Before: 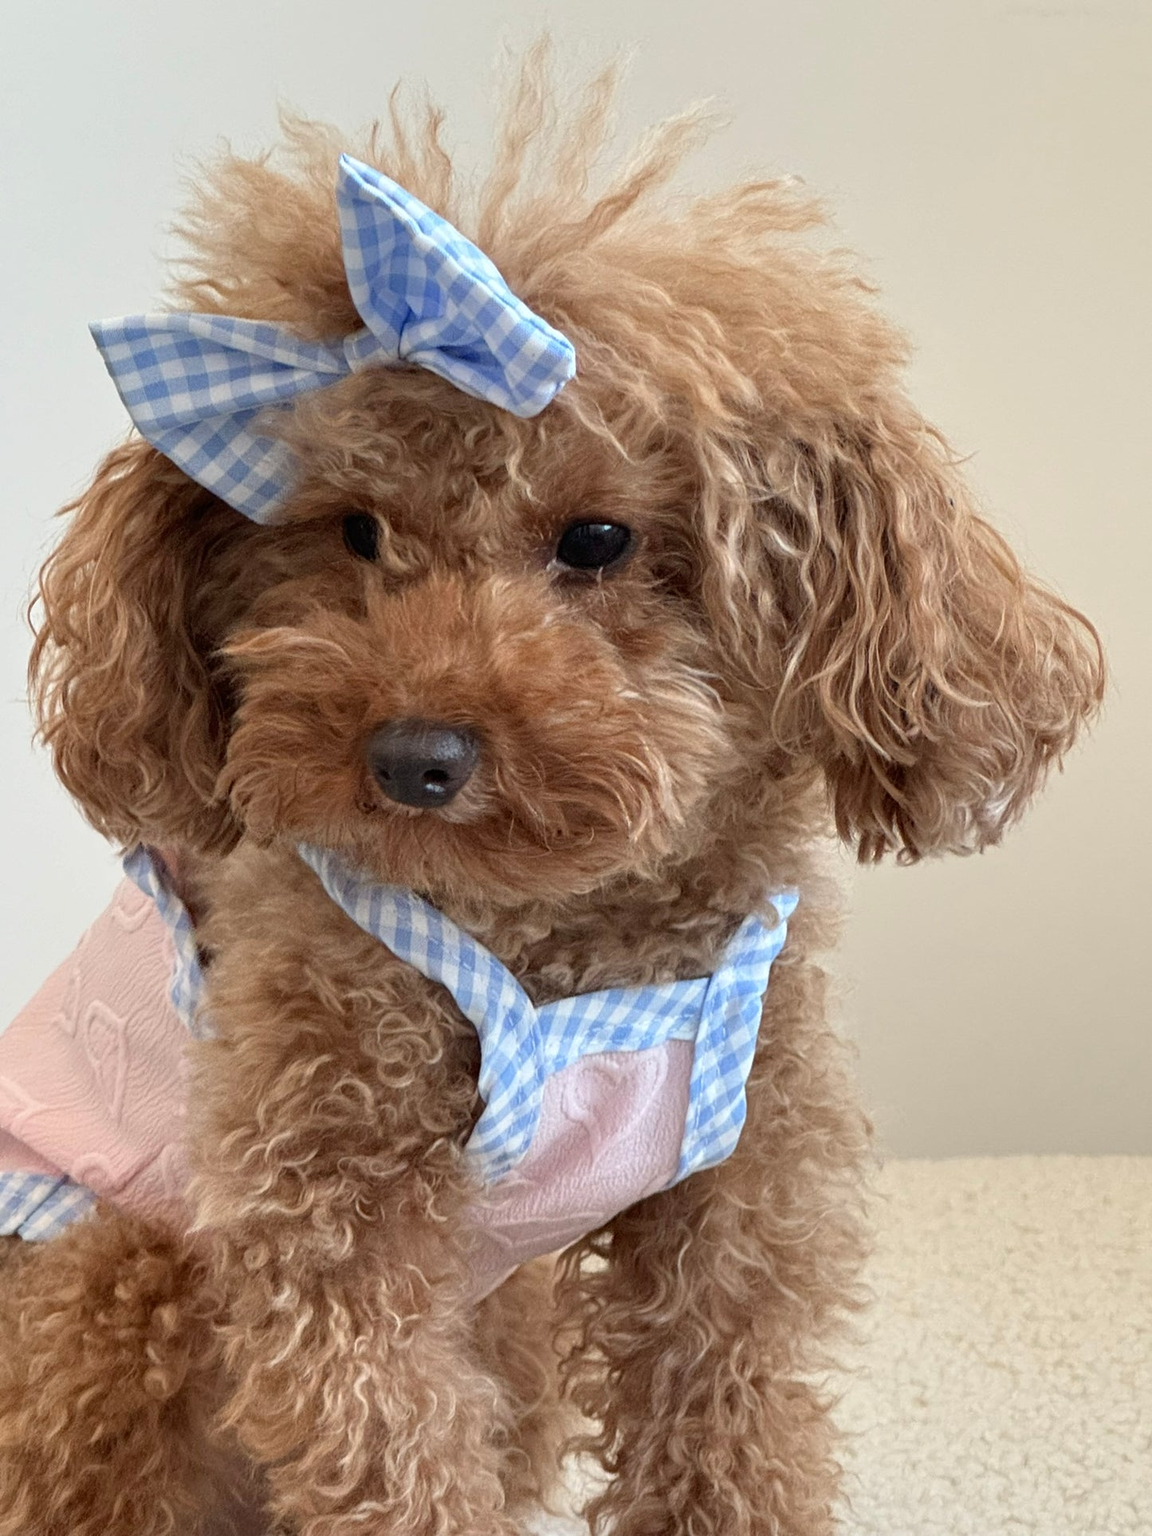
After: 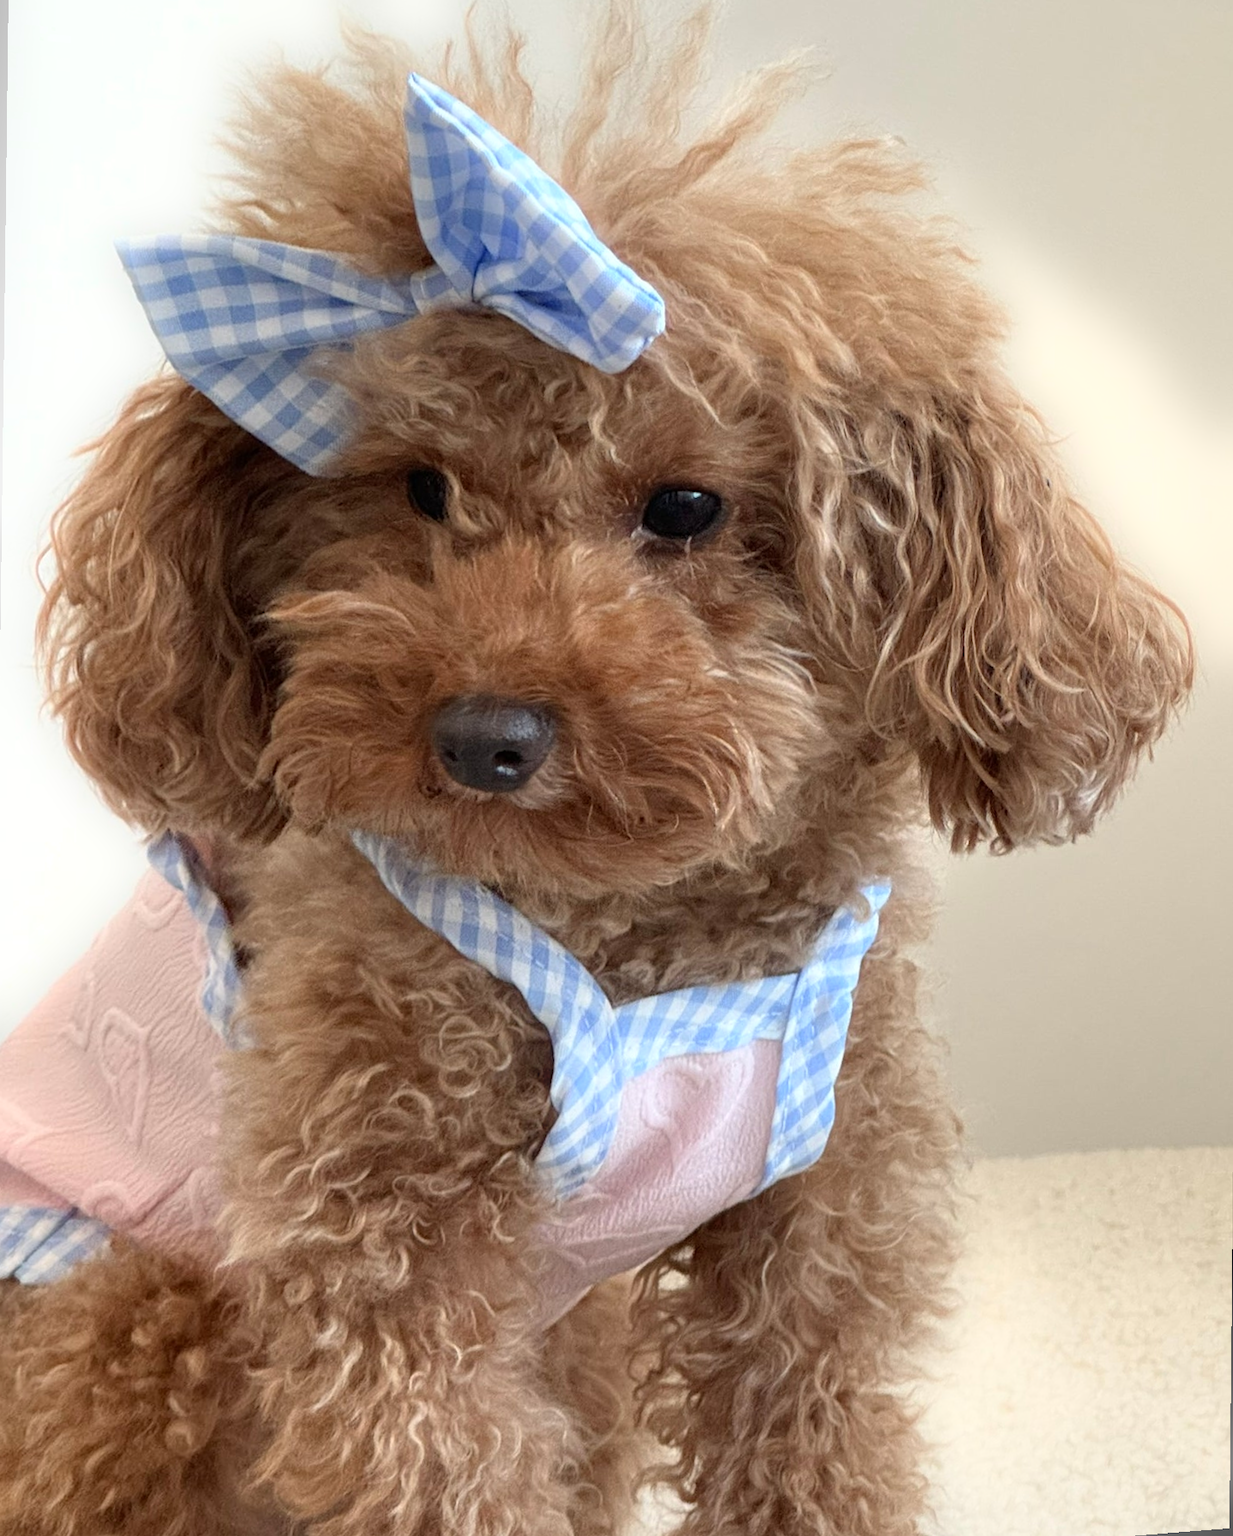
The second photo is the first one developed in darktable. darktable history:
rotate and perspective: rotation 0.679°, lens shift (horizontal) 0.136, crop left 0.009, crop right 0.991, crop top 0.078, crop bottom 0.95
bloom: size 5%, threshold 95%, strength 15%
